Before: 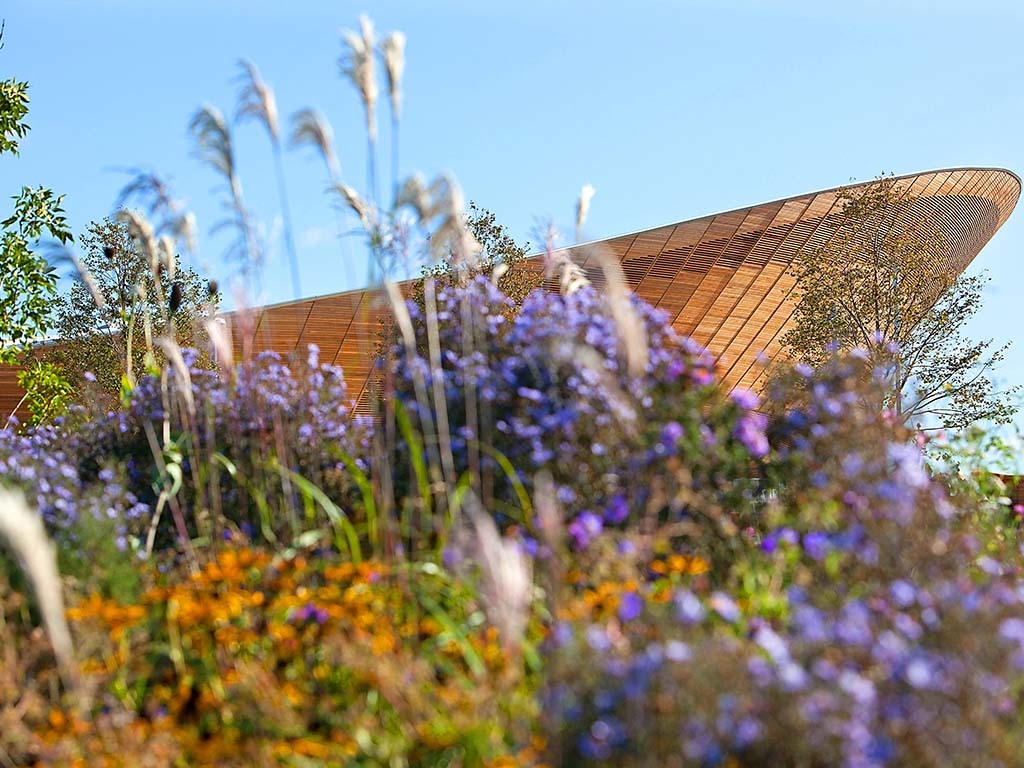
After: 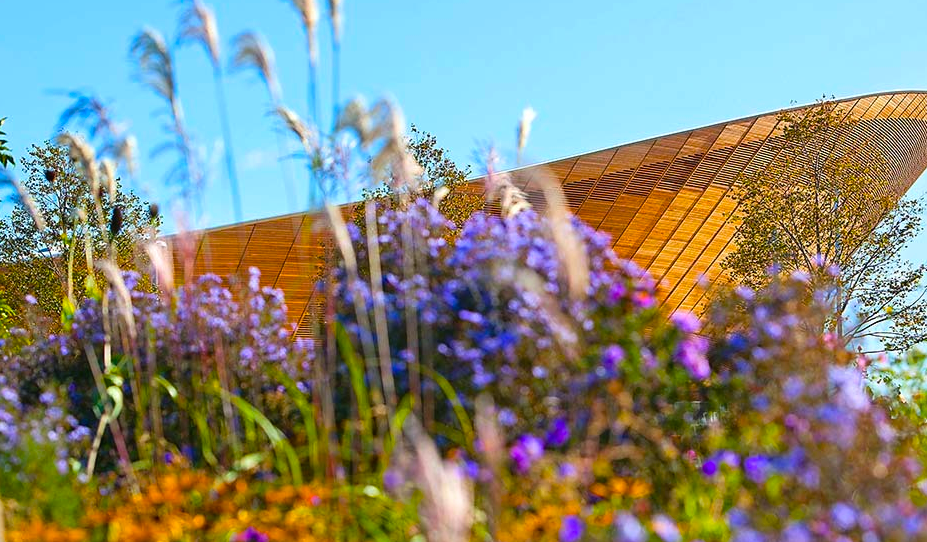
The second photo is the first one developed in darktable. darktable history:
color balance rgb: global offset › luminance 0.24%, linear chroma grading › global chroma 14.847%, perceptual saturation grading › global saturation 30.419%, global vibrance 20%
crop: left 5.815%, top 10.063%, right 3.652%, bottom 19.348%
